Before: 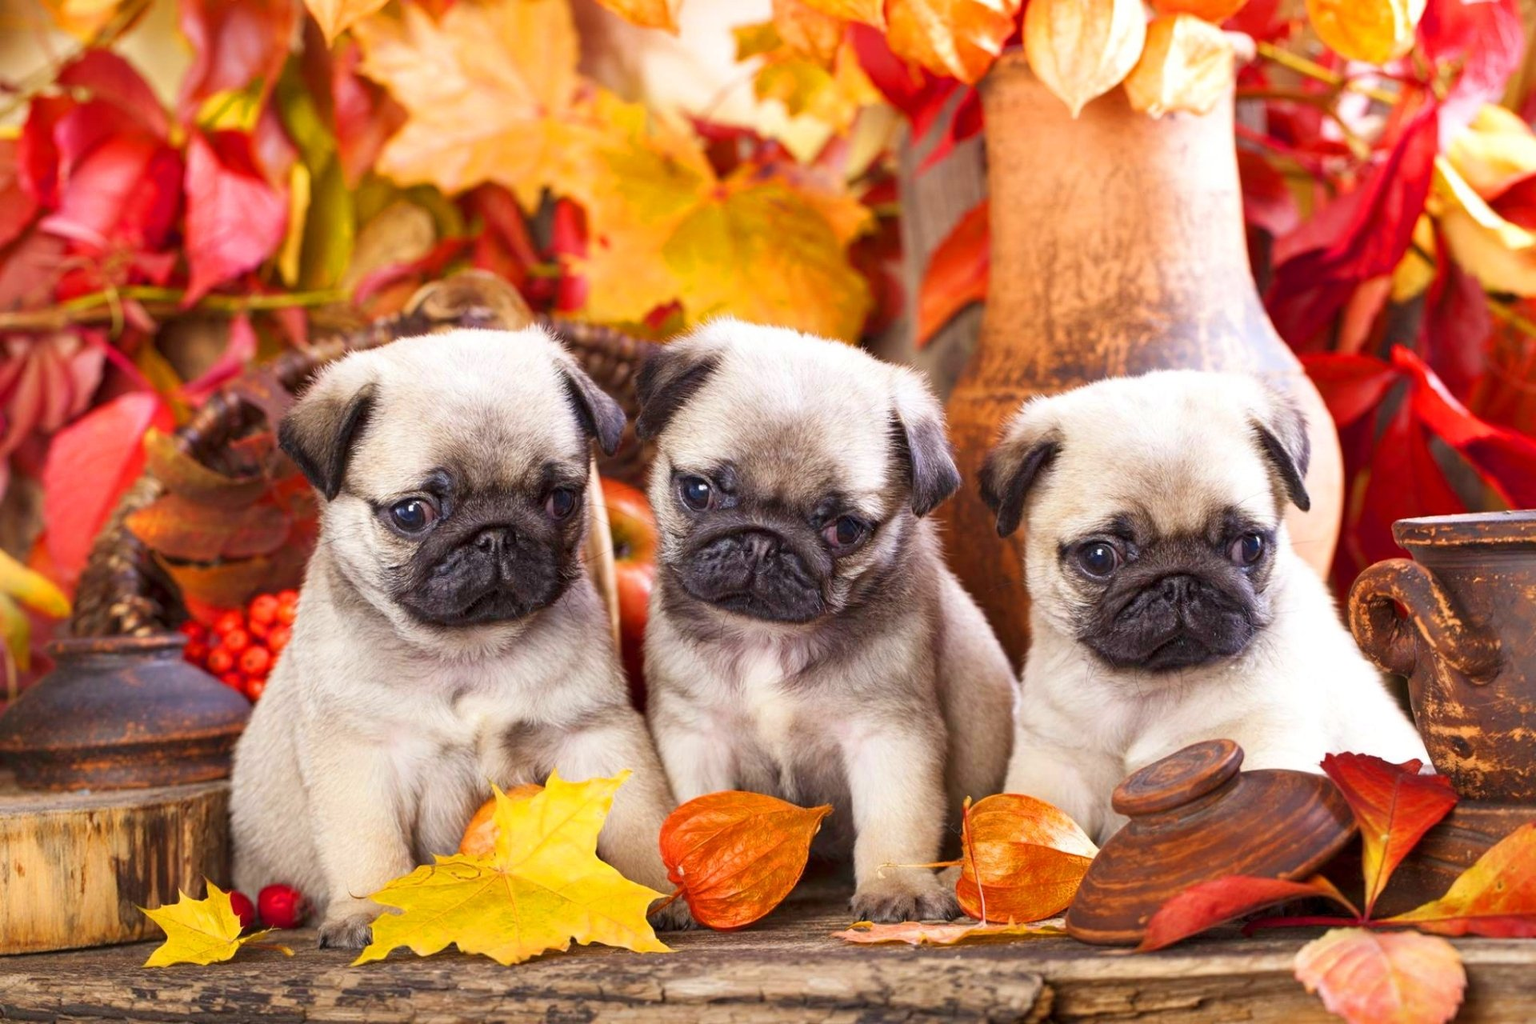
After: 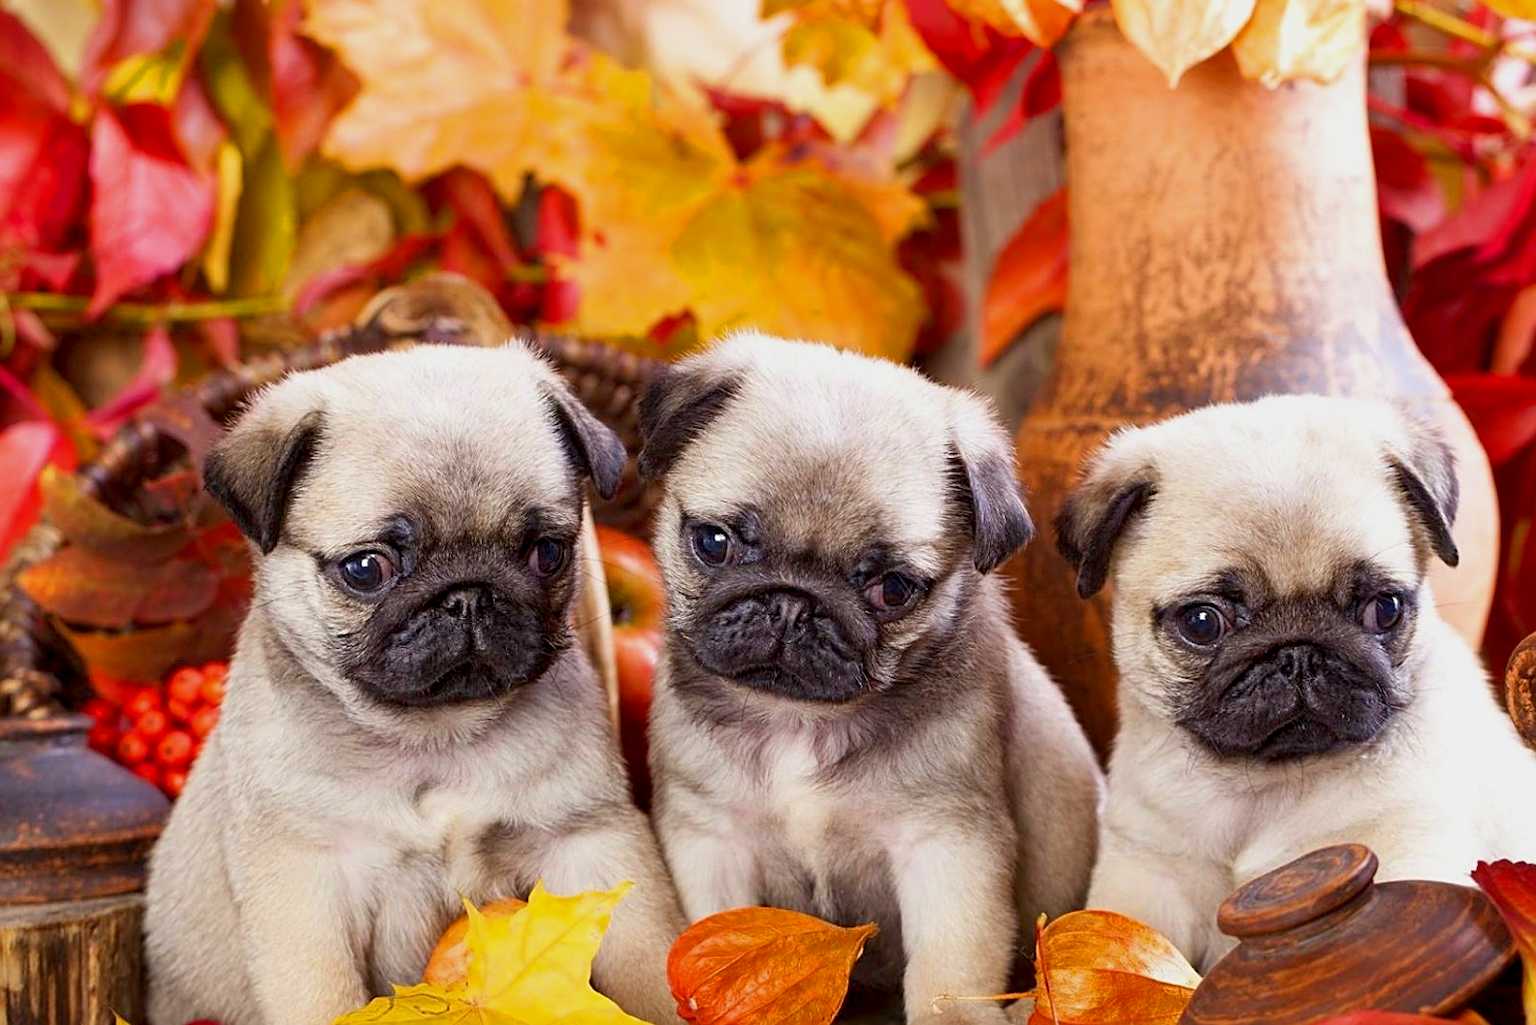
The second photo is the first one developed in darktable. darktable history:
crop and rotate: left 7.24%, top 4.486%, right 10.522%, bottom 13.096%
sharpen: on, module defaults
exposure: black level correction 0.006, exposure -0.225 EV, compensate exposure bias true, compensate highlight preservation false
